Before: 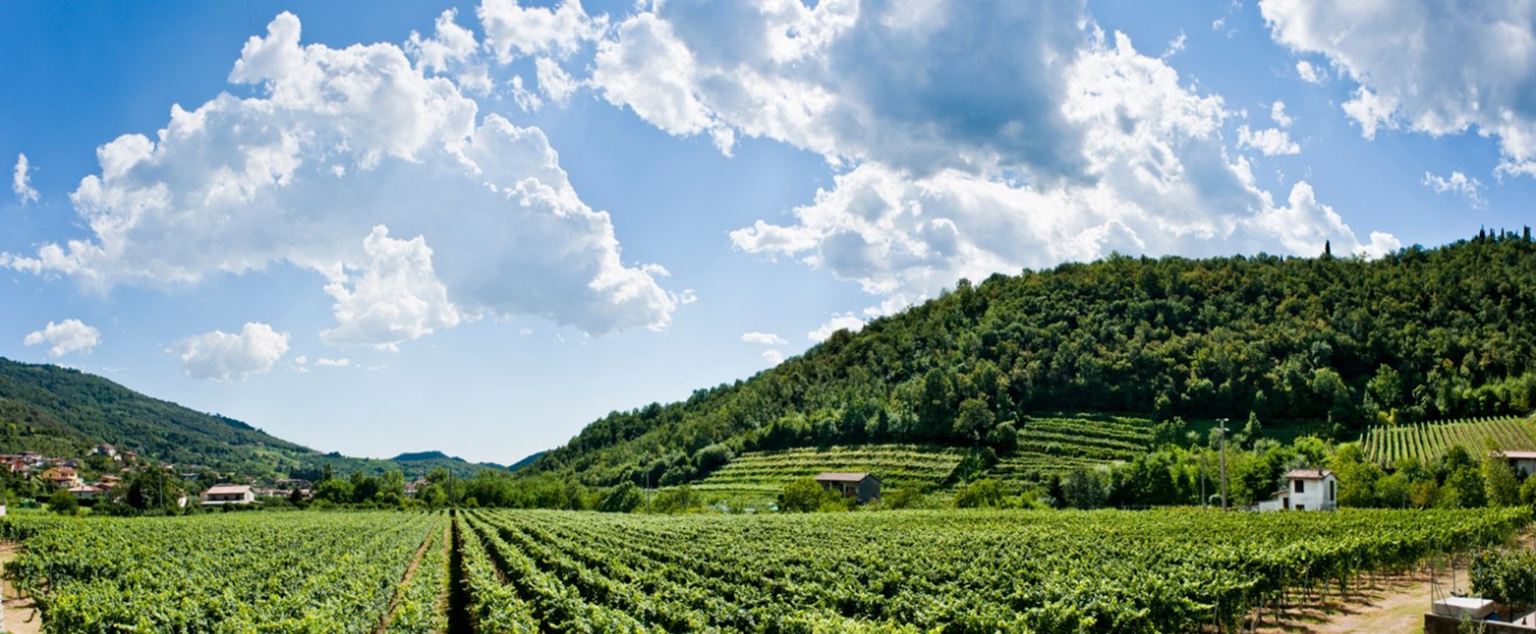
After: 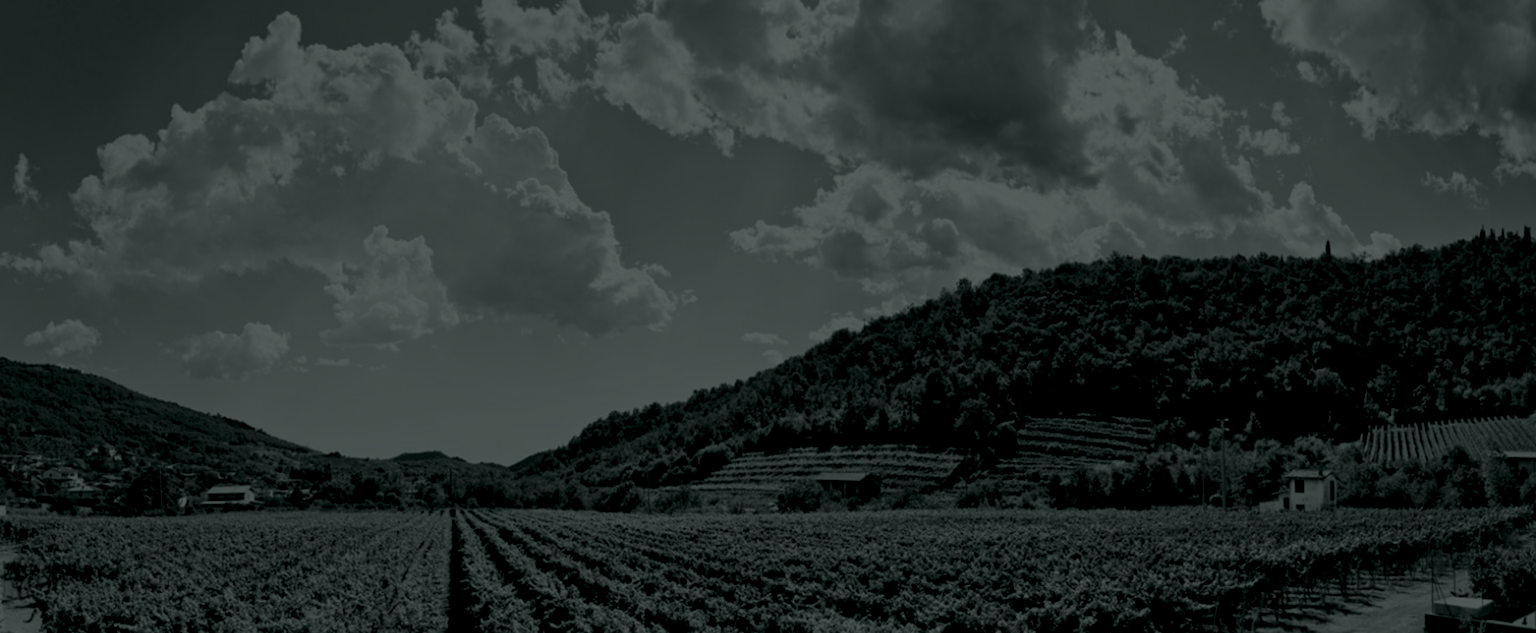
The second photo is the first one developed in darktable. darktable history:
color balance rgb: perceptual saturation grading › global saturation 30%, global vibrance 30%
colorize: hue 90°, saturation 19%, lightness 1.59%, version 1
local contrast: highlights 100%, shadows 100%, detail 120%, midtone range 0.2
white balance: red 0.988, blue 1.017
